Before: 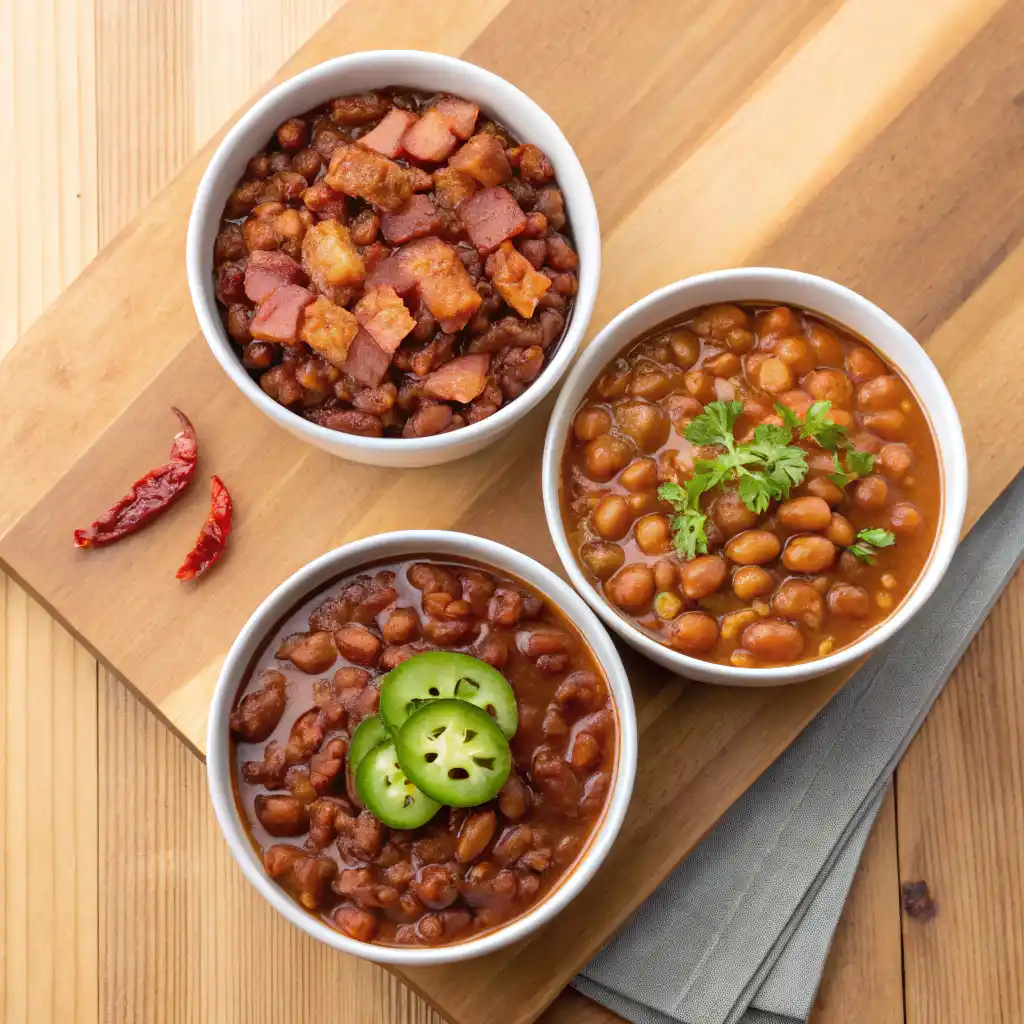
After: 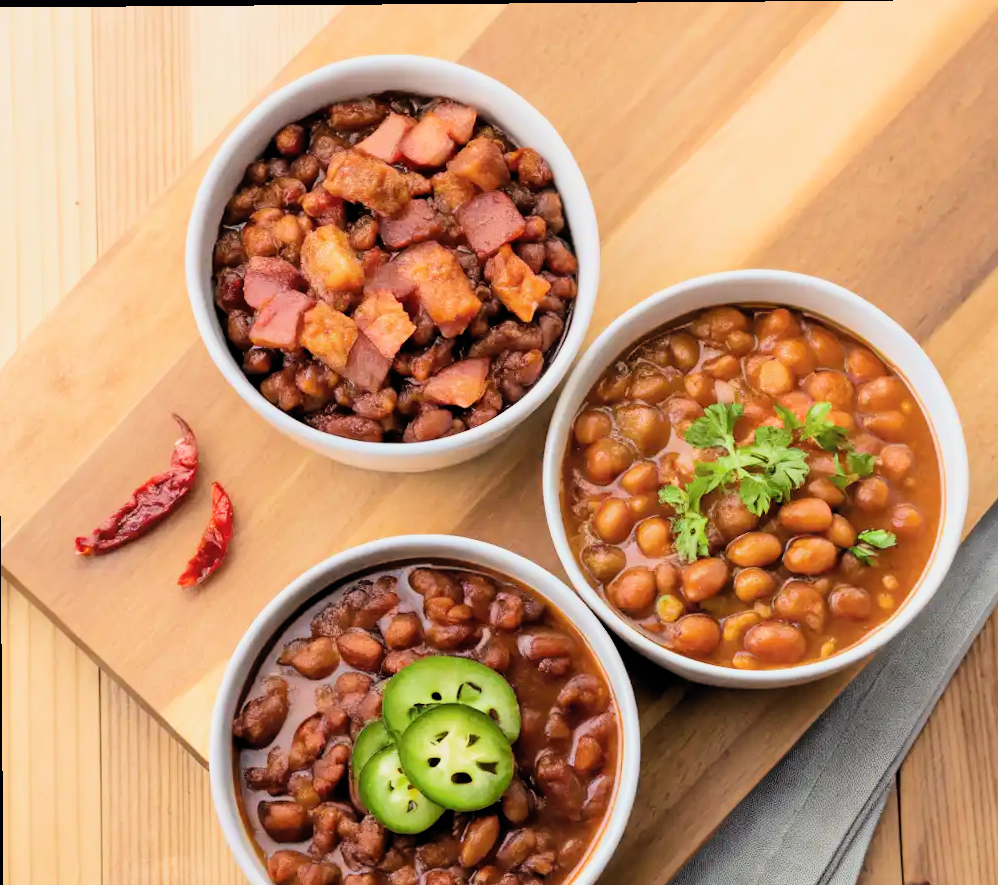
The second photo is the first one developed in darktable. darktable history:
crop and rotate: angle 0.448°, left 0.288%, right 2.967%, bottom 14.234%
exposure: exposure 0.372 EV, compensate highlight preservation false
filmic rgb: black relative exposure -5.07 EV, white relative exposure 3.95 EV, hardness 2.9, contrast 1.297, highlights saturation mix -9.47%, color science v6 (2022)
